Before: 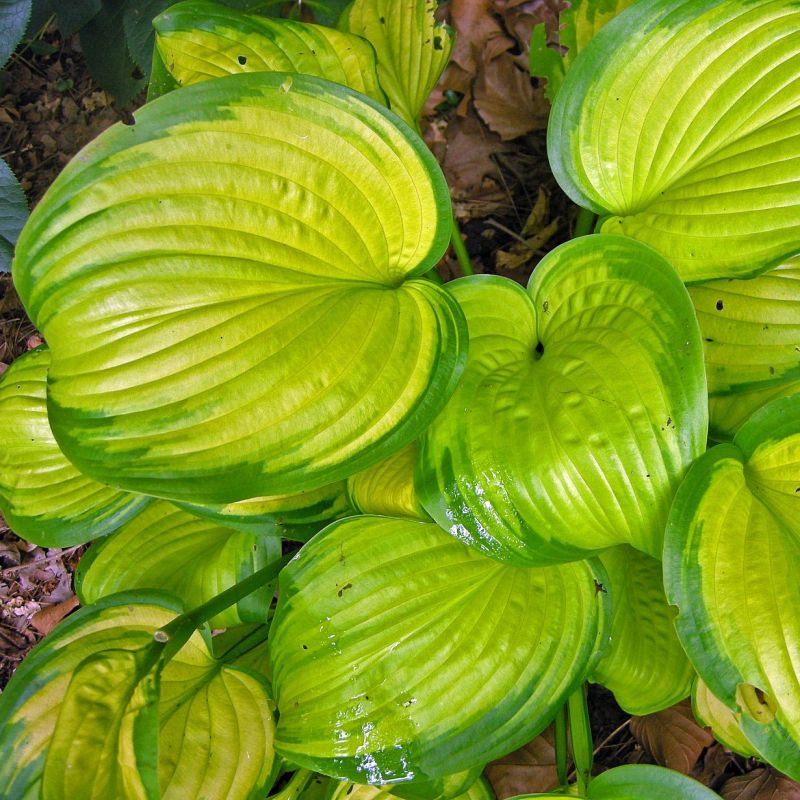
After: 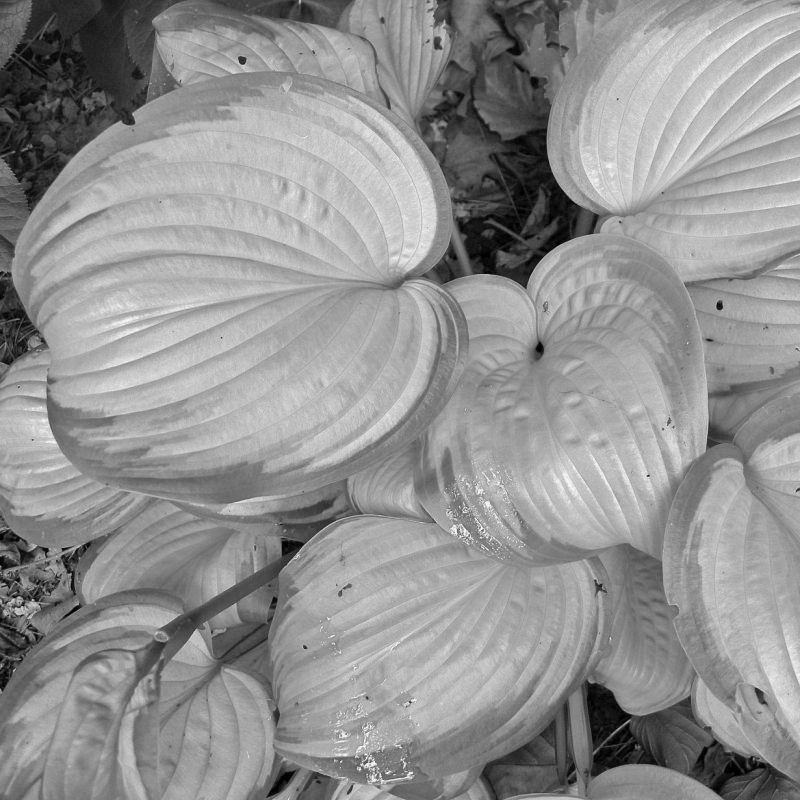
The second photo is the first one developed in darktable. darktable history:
monochrome: a 32, b 64, size 2.3
base curve: curves: ch0 [(0, 0) (0.235, 0.266) (0.503, 0.496) (0.786, 0.72) (1, 1)]
